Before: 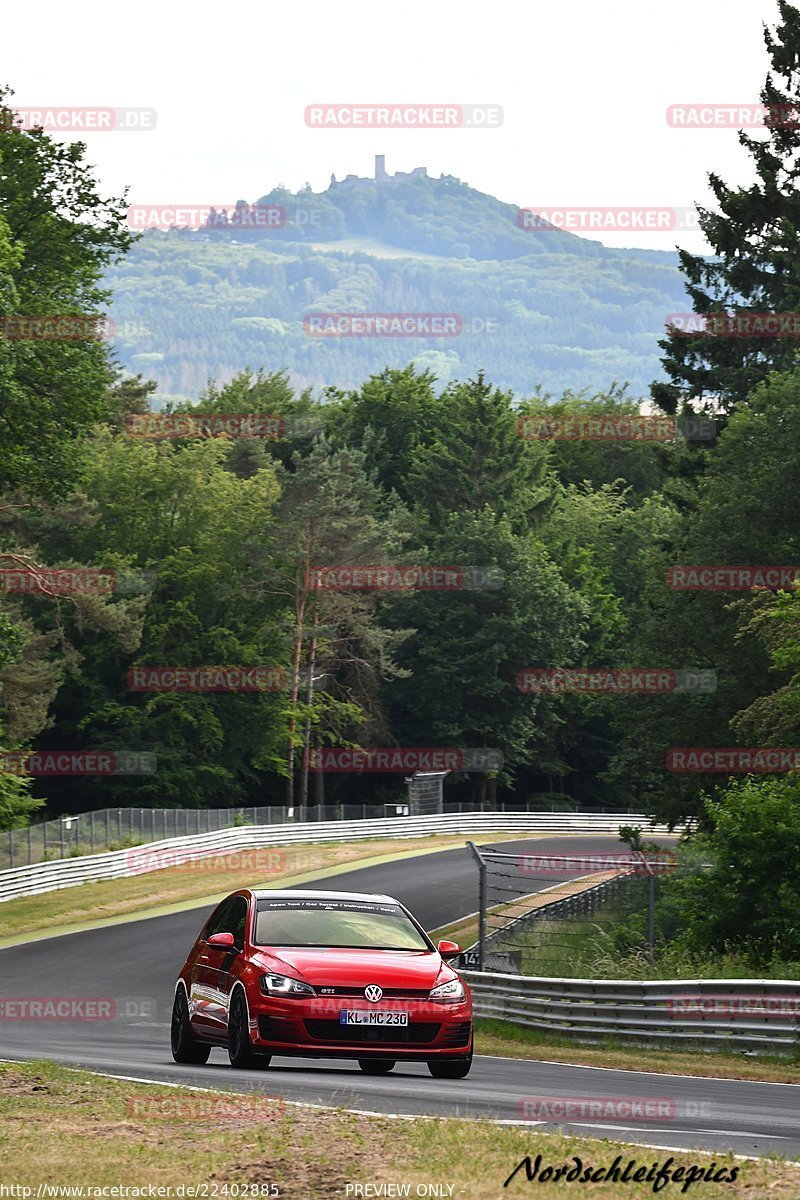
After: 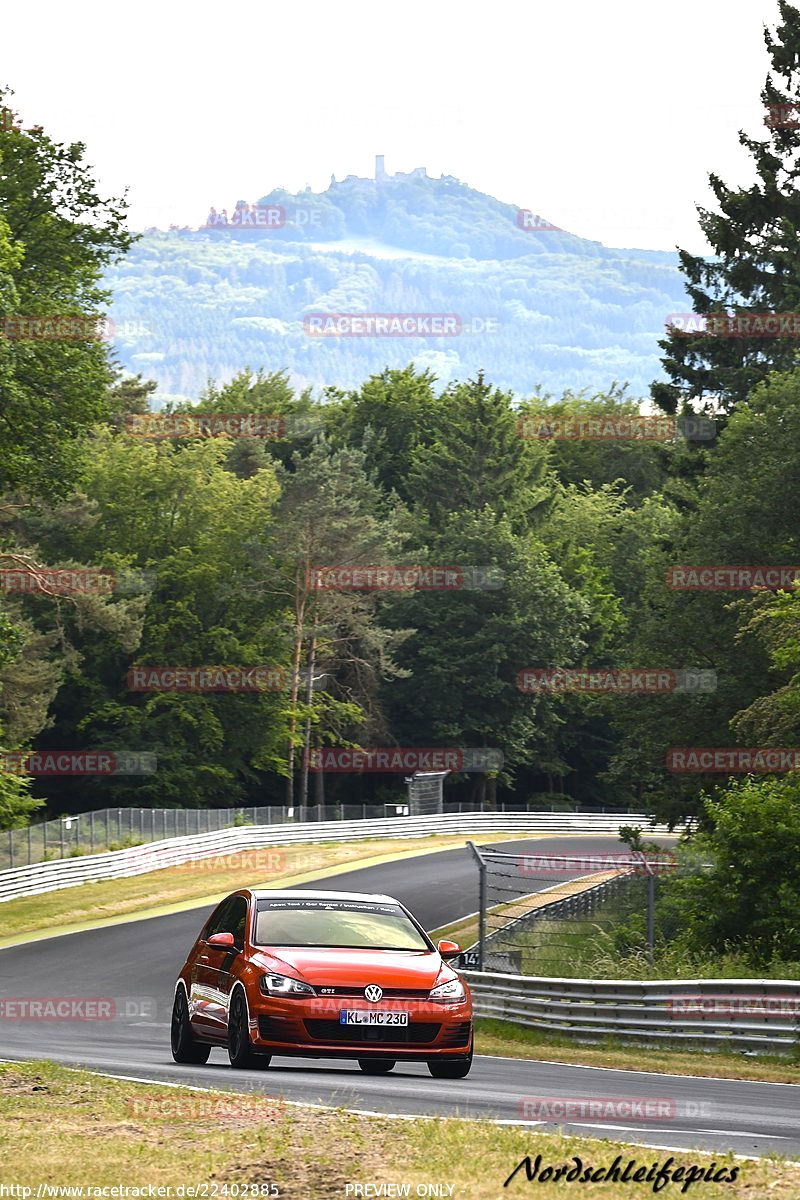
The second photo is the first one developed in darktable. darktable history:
color contrast: green-magenta contrast 0.8, blue-yellow contrast 1.1, unbound 0
exposure: exposure 0.556 EV, compensate highlight preservation false
